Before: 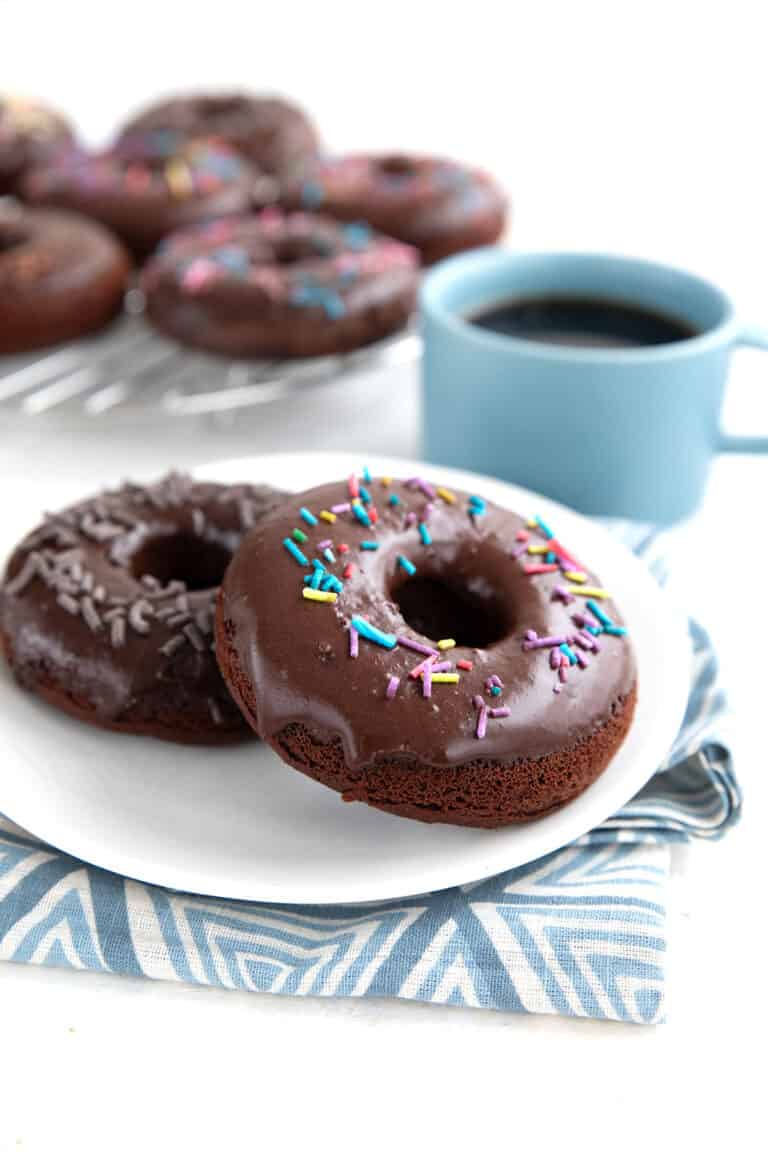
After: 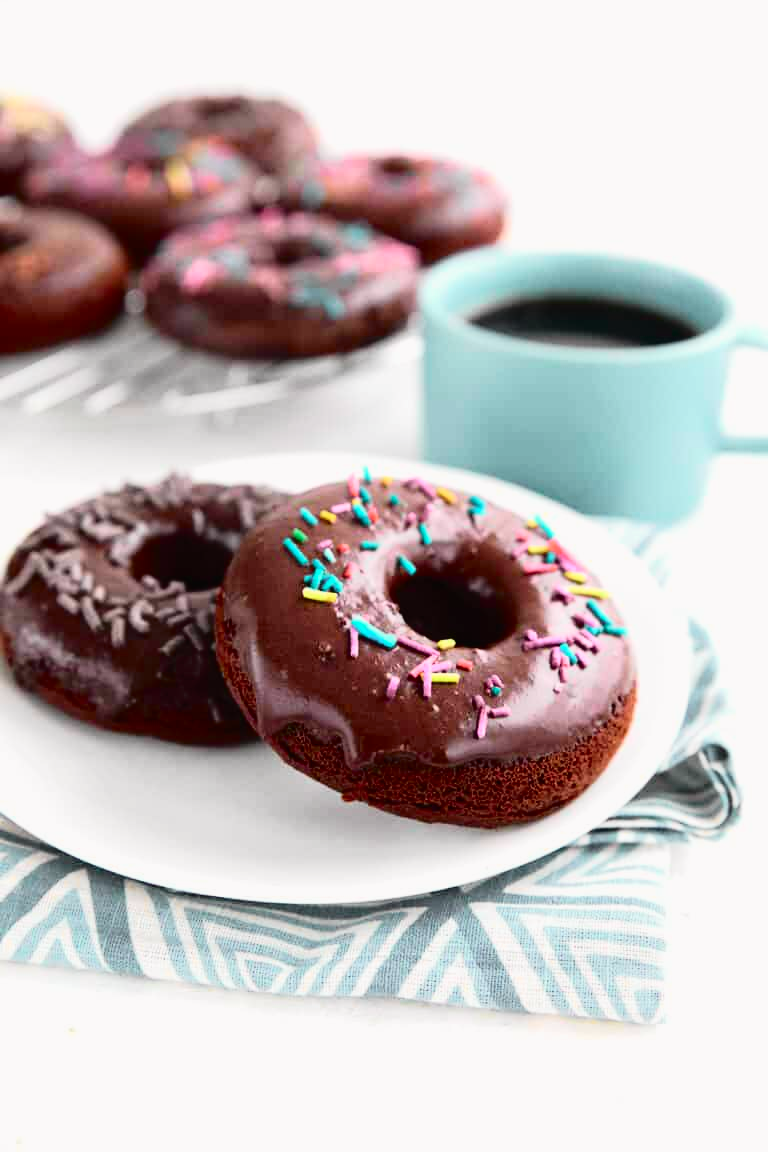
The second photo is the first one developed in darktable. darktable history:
tone curve: curves: ch0 [(0, 0.014) (0.17, 0.099) (0.398, 0.423) (0.725, 0.828) (0.872, 0.918) (1, 0.981)]; ch1 [(0, 0) (0.402, 0.36) (0.489, 0.491) (0.5, 0.503) (0.515, 0.52) (0.545, 0.572) (0.615, 0.662) (0.701, 0.725) (1, 1)]; ch2 [(0, 0) (0.42, 0.458) (0.485, 0.499) (0.503, 0.503) (0.531, 0.542) (0.561, 0.594) (0.644, 0.694) (0.717, 0.753) (1, 0.991)], color space Lab, independent channels, preserve colors none
